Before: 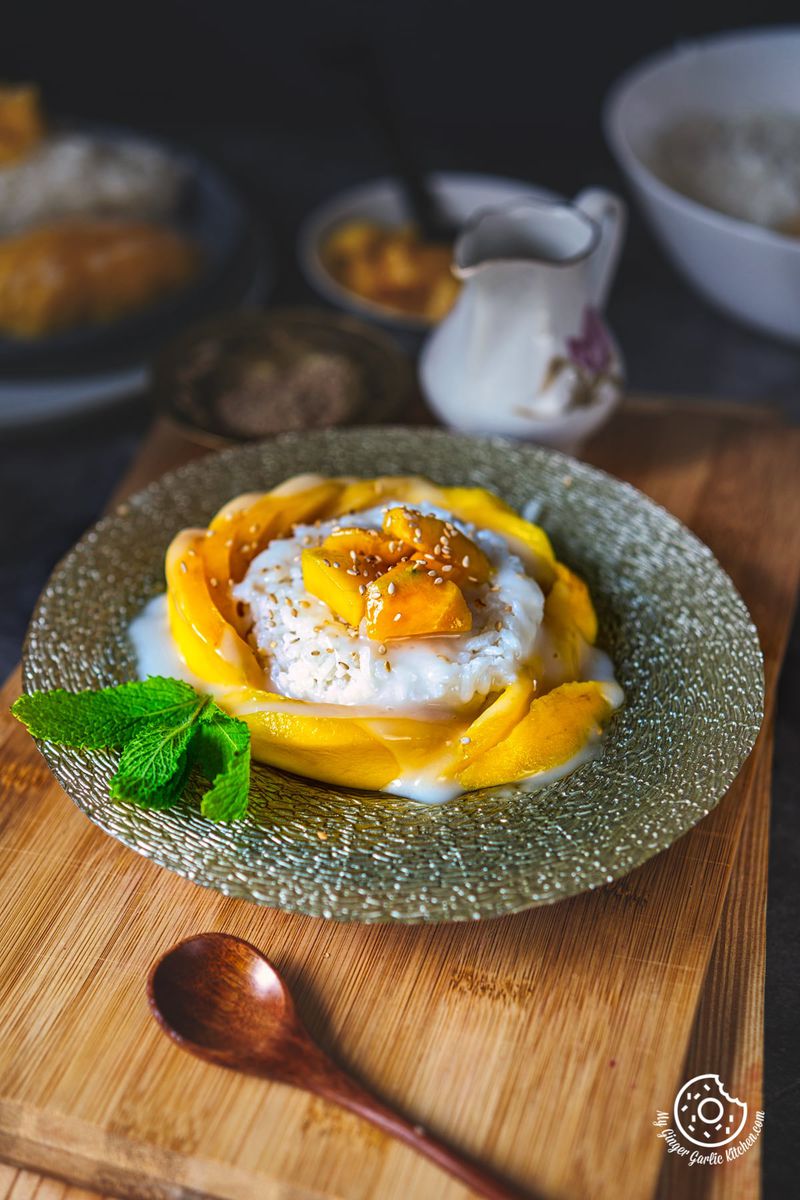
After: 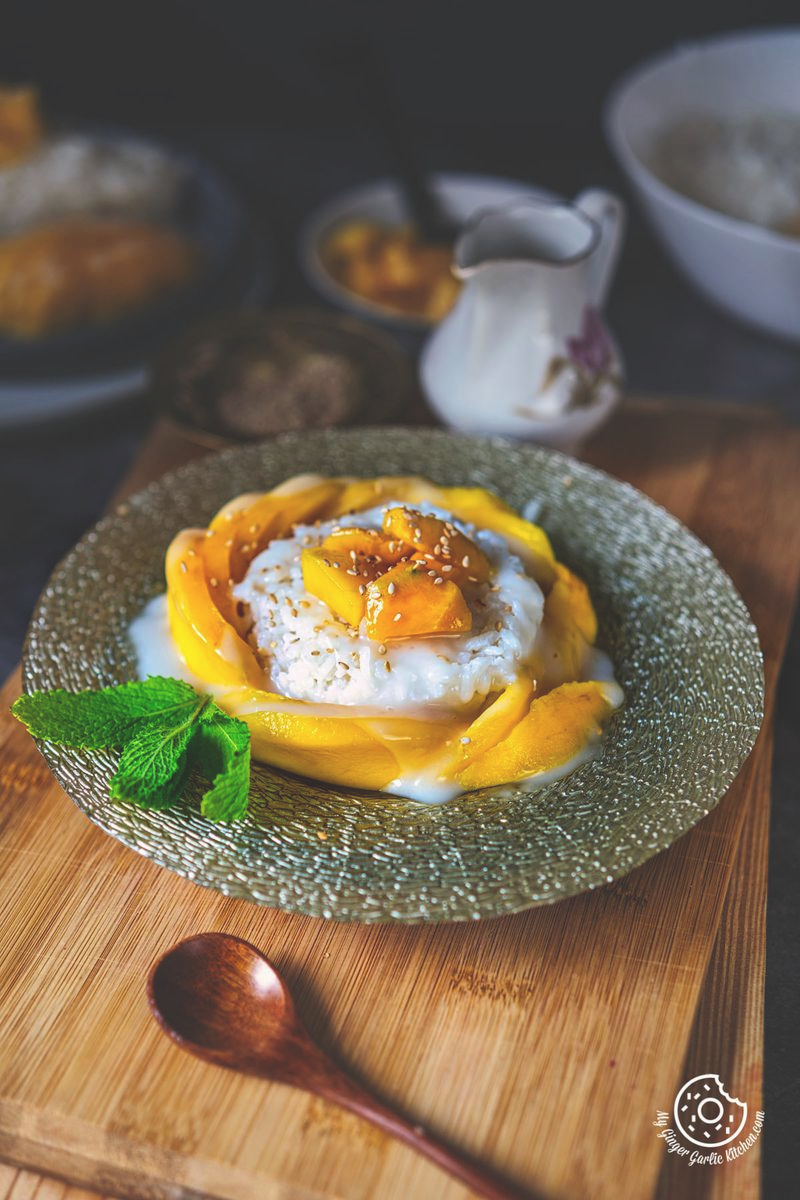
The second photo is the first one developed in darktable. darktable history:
exposure: black level correction -0.021, exposure -0.038 EV, compensate highlight preservation false
